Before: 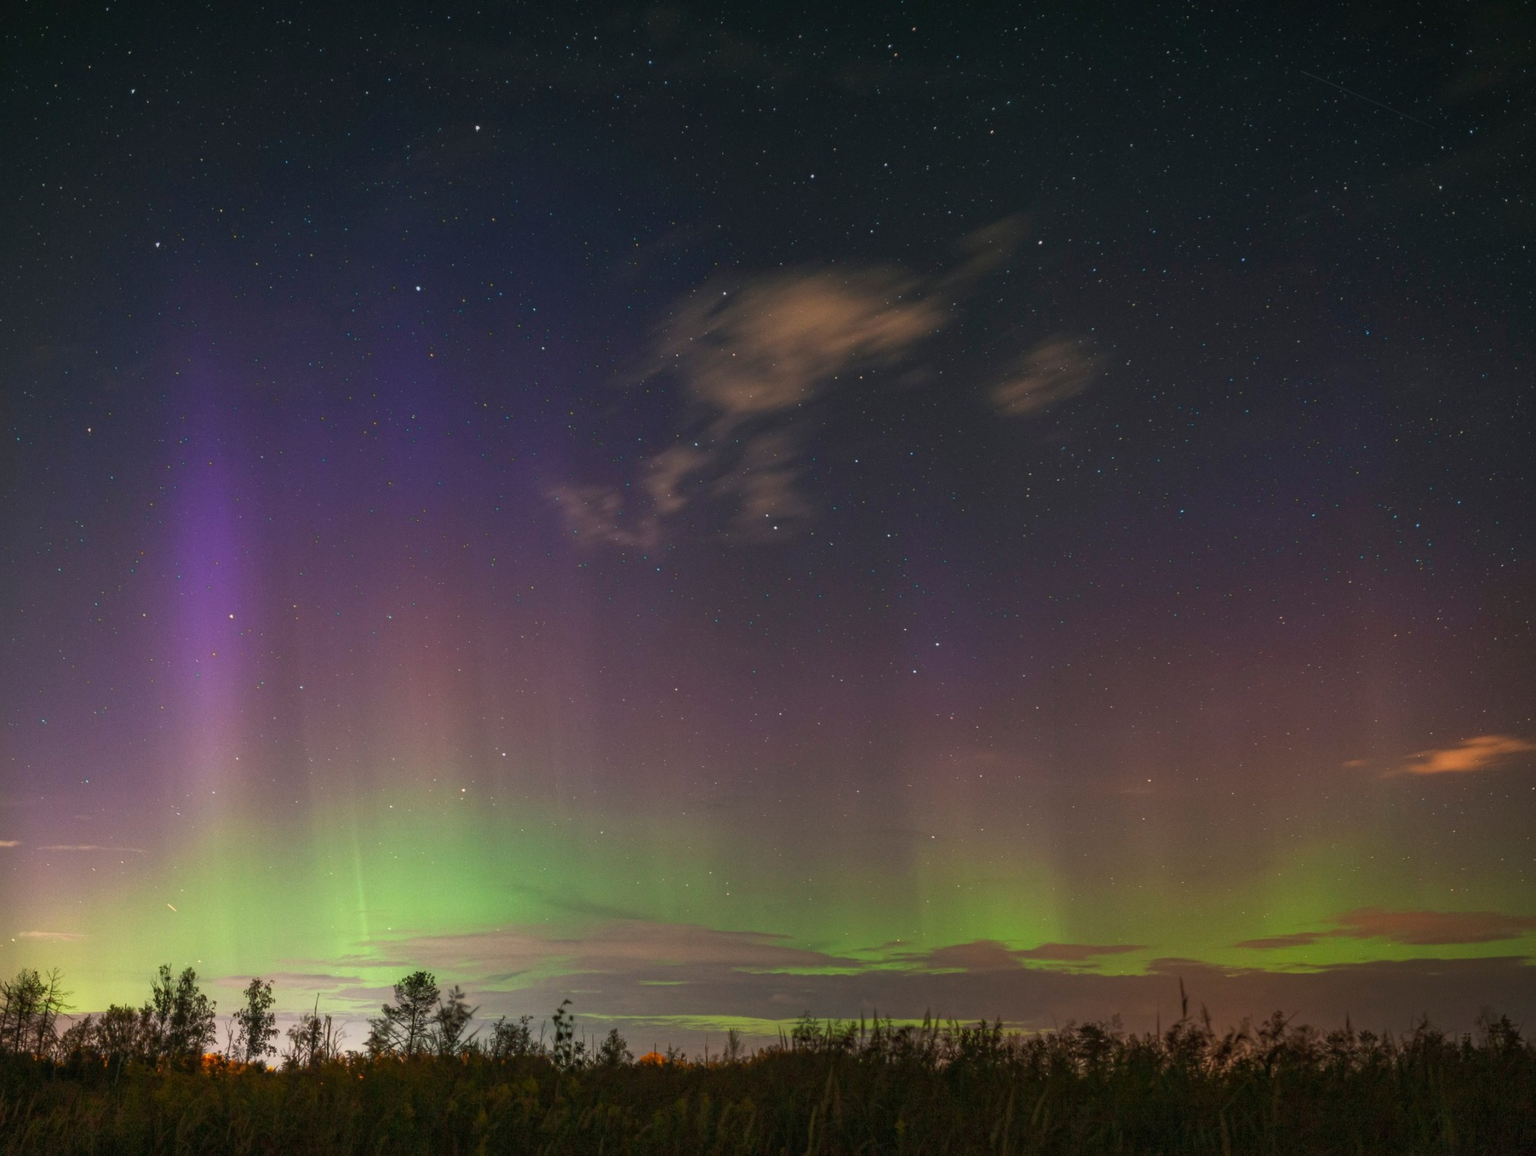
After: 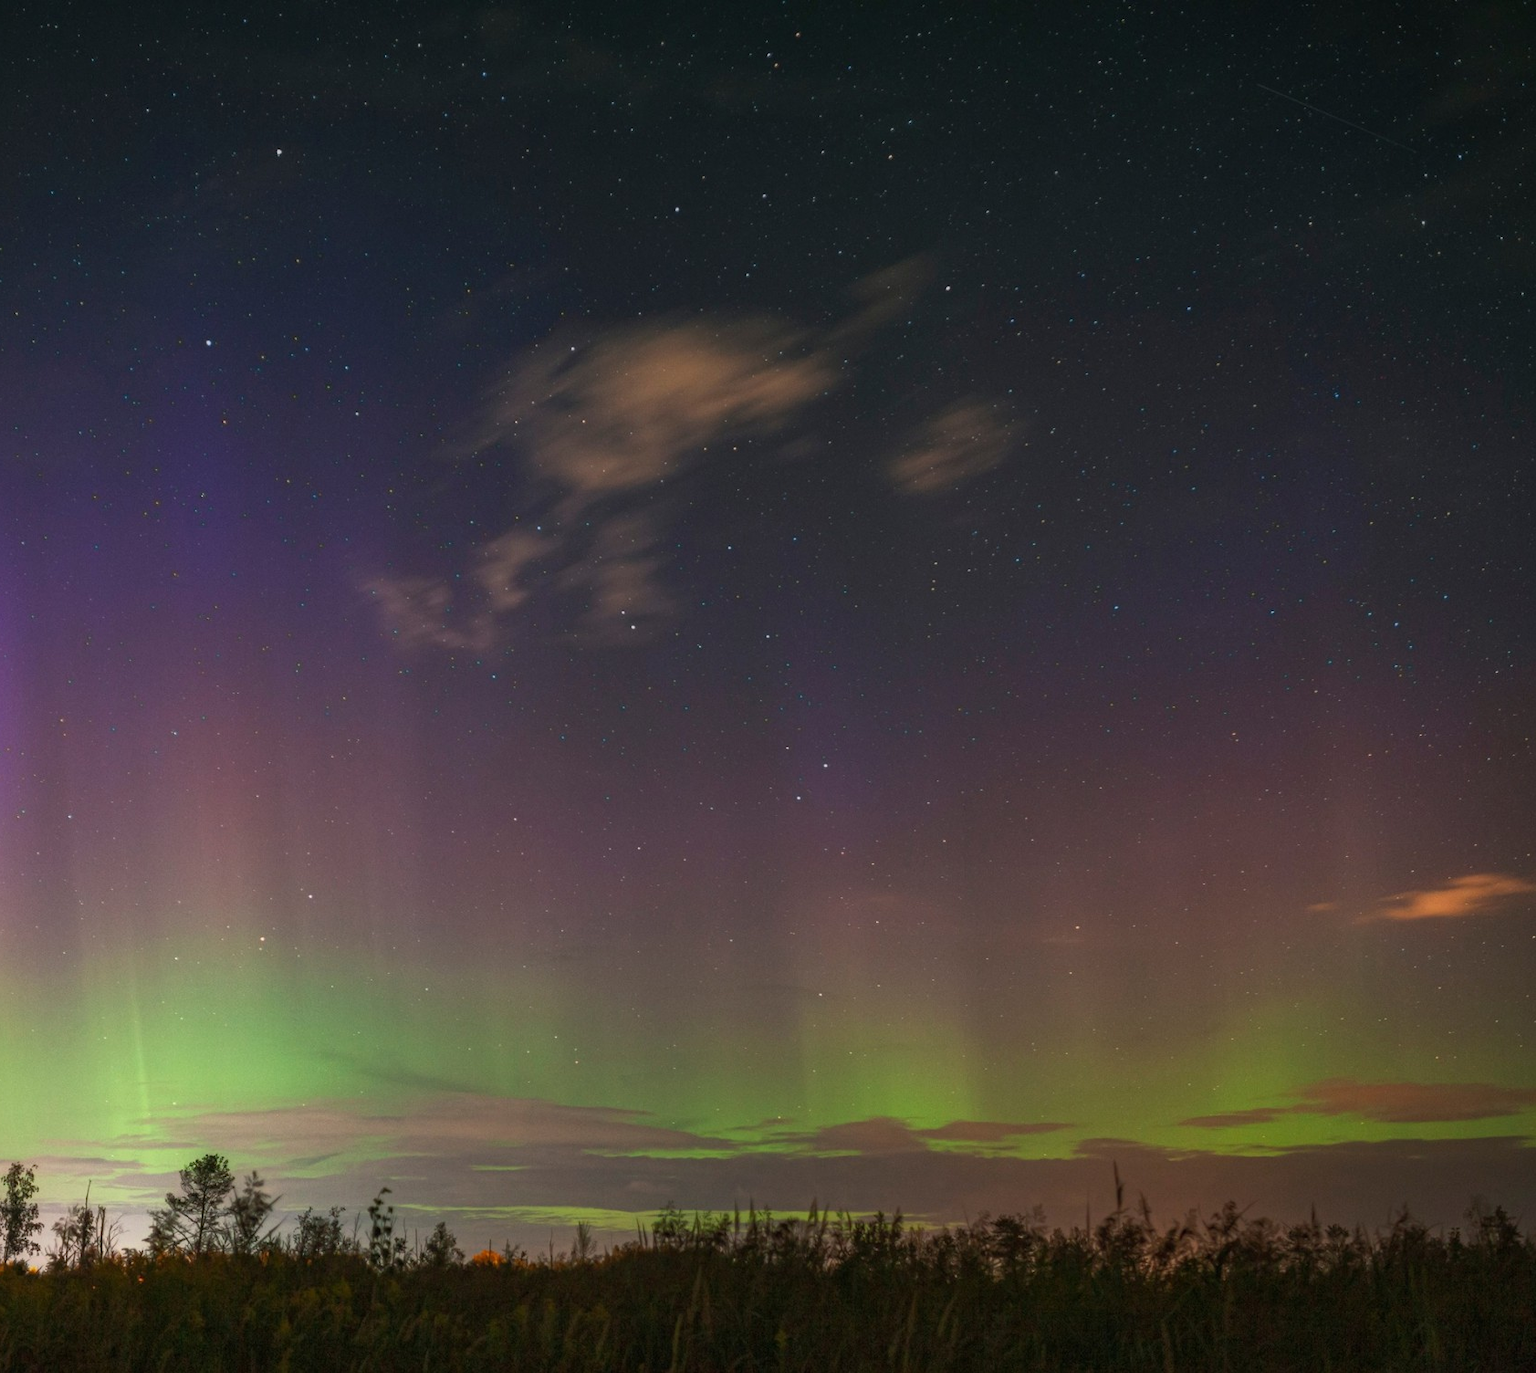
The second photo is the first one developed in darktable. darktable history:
crop: left 15.814%
